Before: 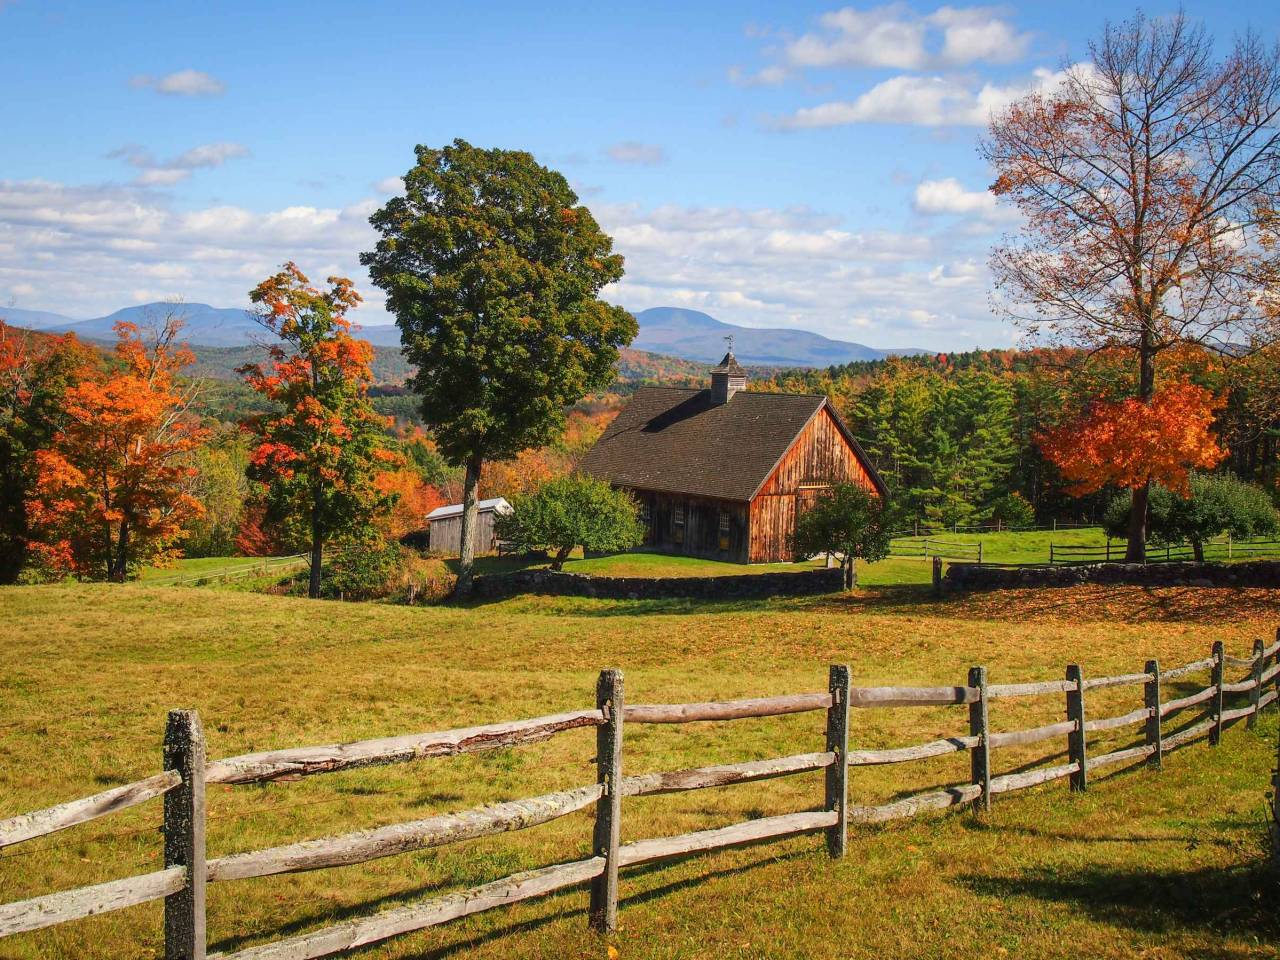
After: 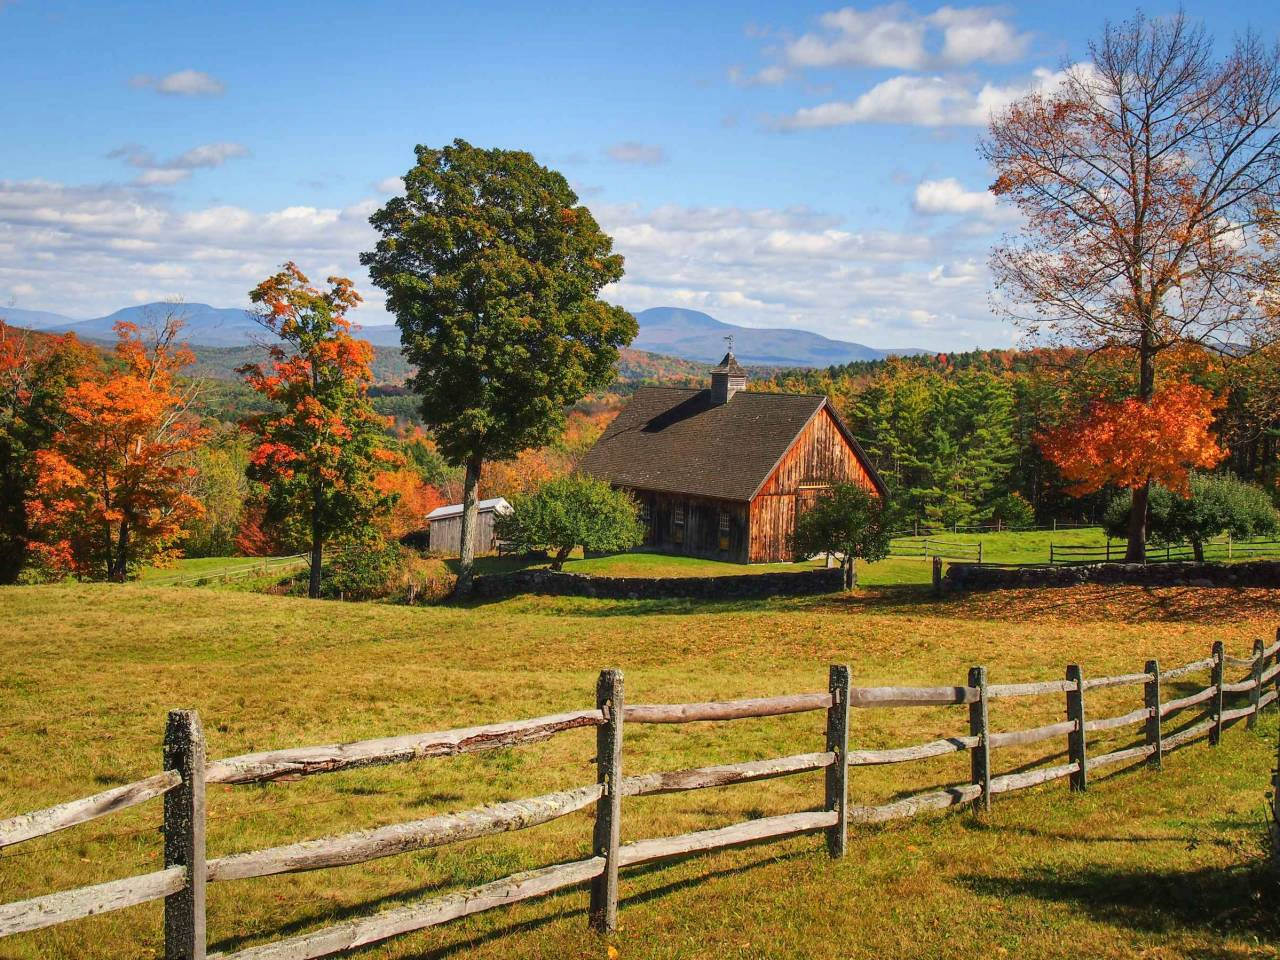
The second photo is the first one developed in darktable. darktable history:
shadows and highlights: shadows 49, highlights -42.66, soften with gaussian
